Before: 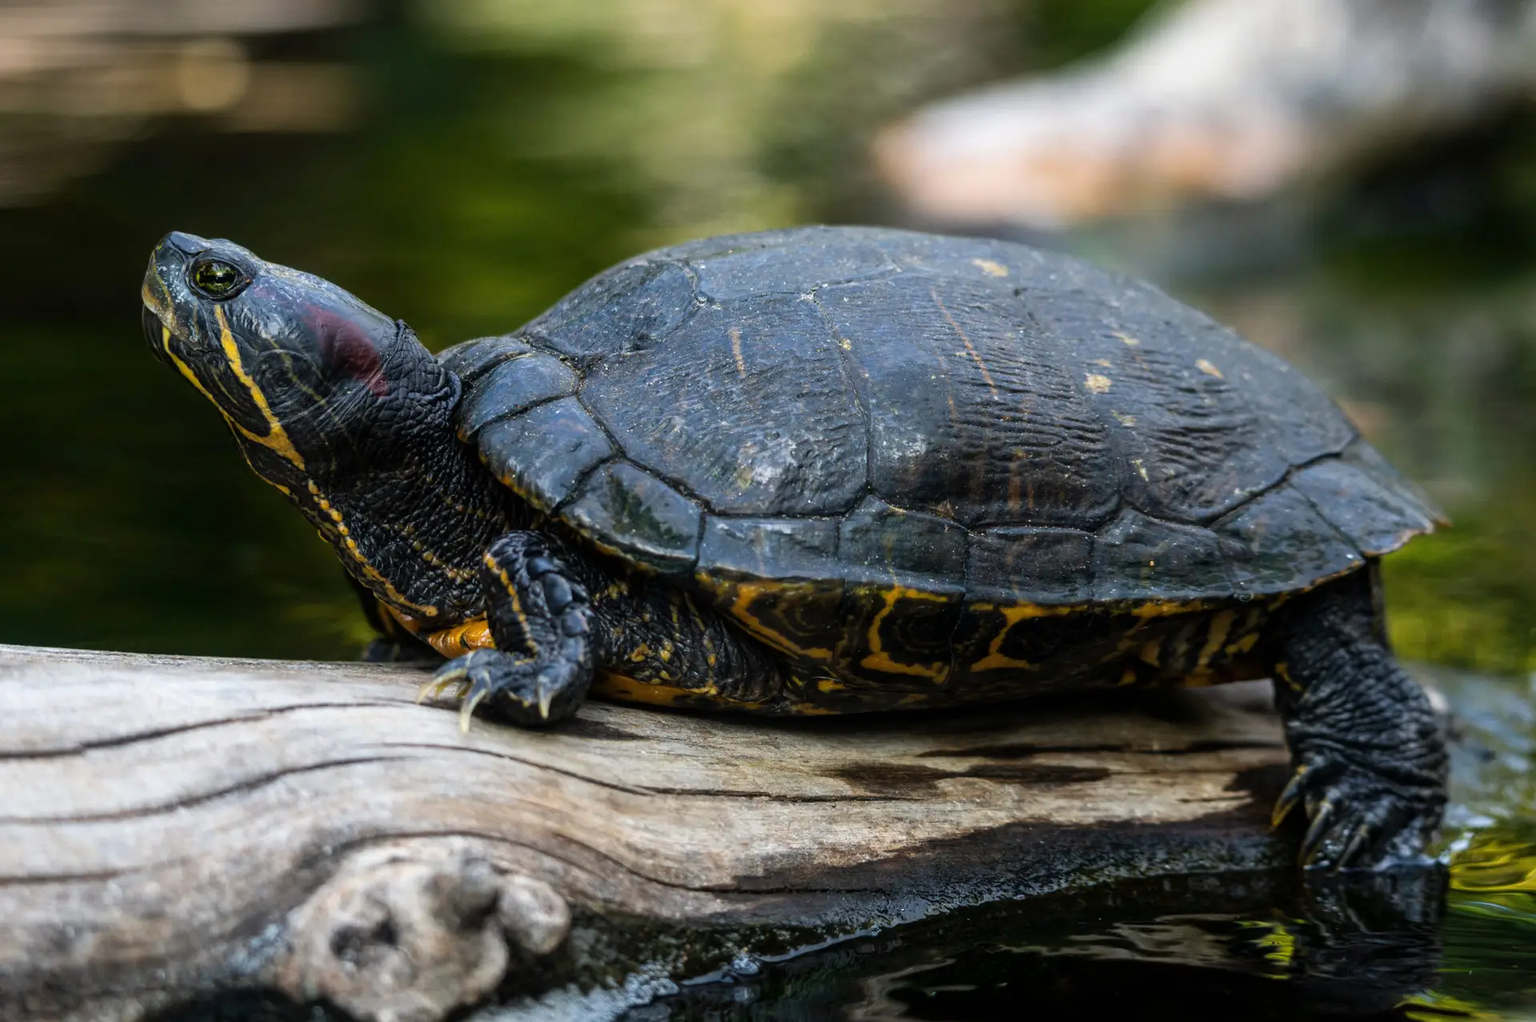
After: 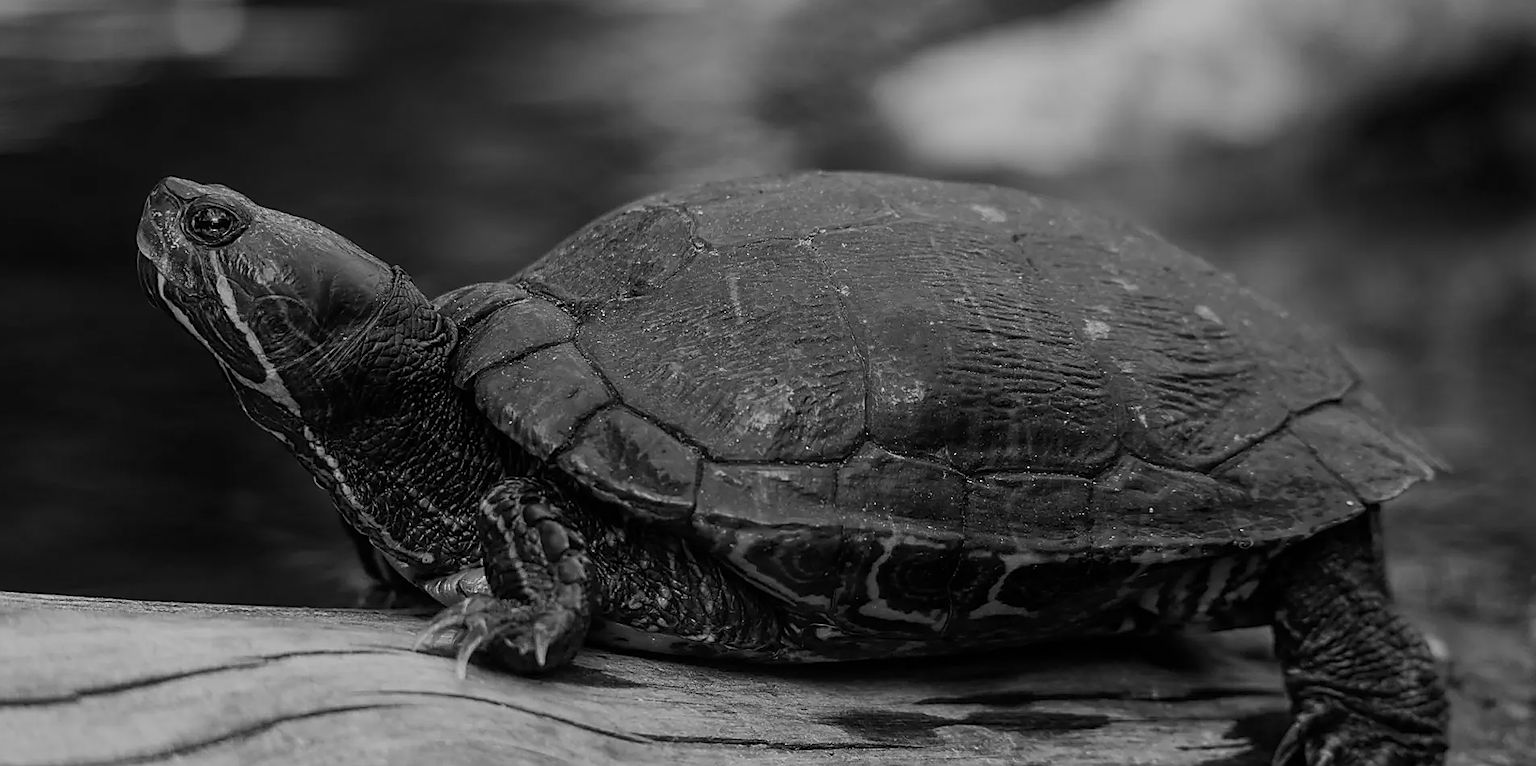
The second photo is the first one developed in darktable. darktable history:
sharpen: radius 1.4, amount 1.25, threshold 0.7
crop: left 0.387%, top 5.469%, bottom 19.809%
monochrome: a 79.32, b 81.83, size 1.1
